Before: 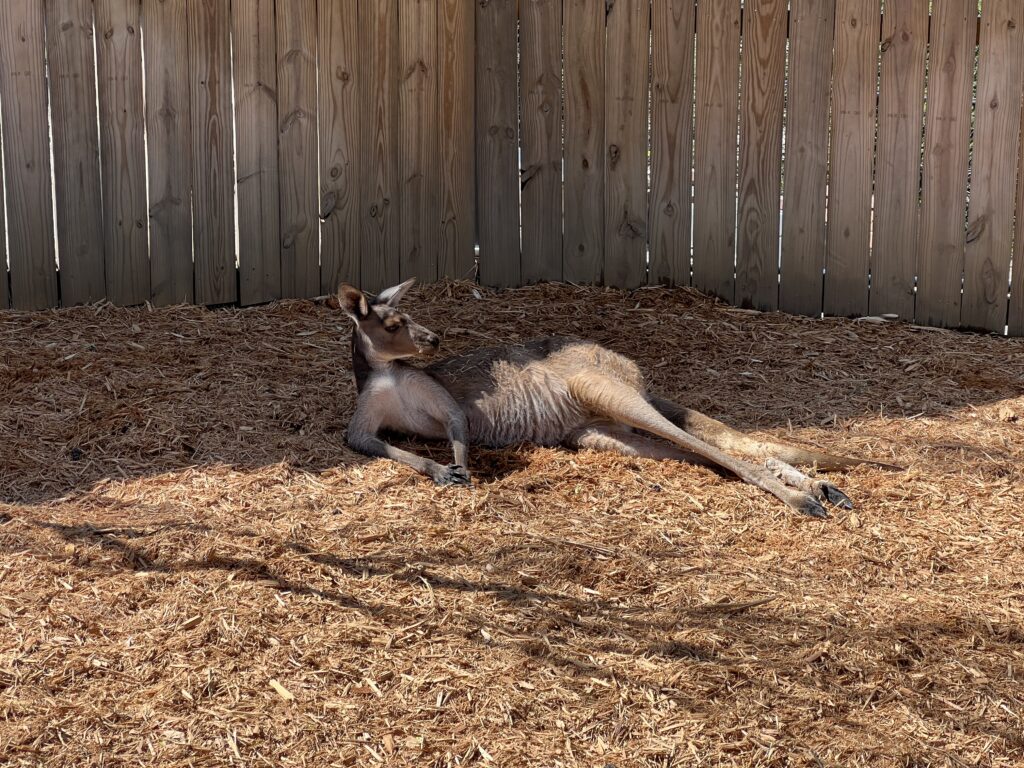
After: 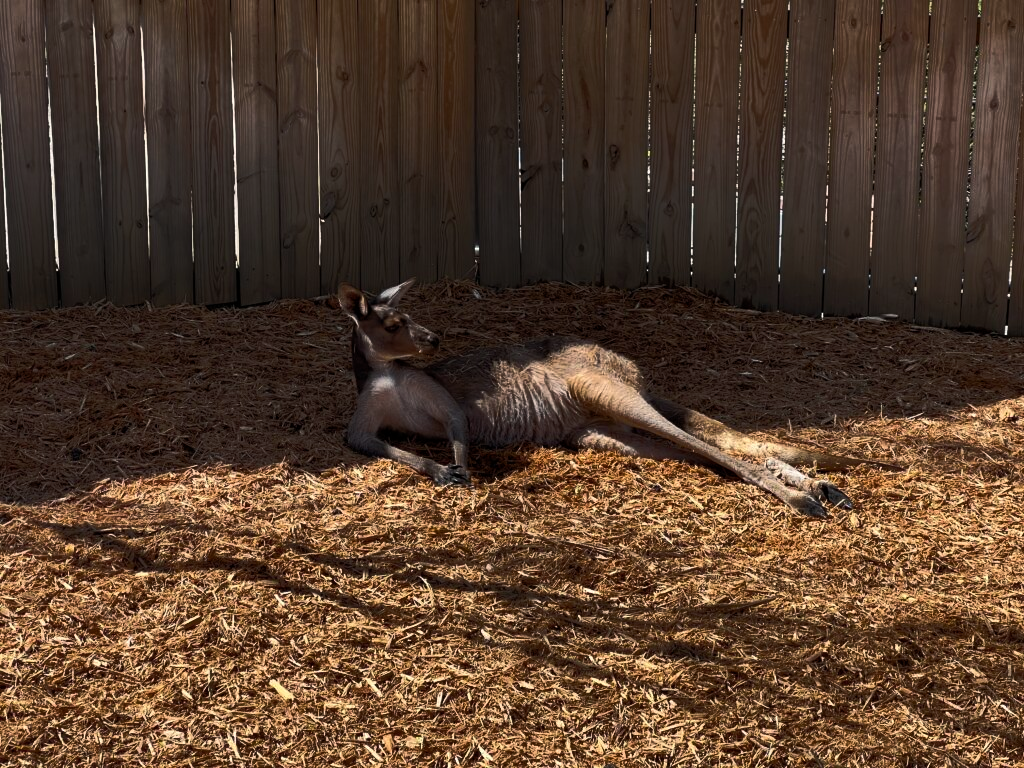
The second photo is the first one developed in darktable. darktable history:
shadows and highlights: shadows 20.43, highlights -19.59, highlights color adjustment 74.07%, soften with gaussian
color balance rgb: perceptual saturation grading › global saturation 25.494%, perceptual brilliance grading › highlights 1.839%, perceptual brilliance grading › mid-tones -50.297%, perceptual brilliance grading › shadows -49.737%
